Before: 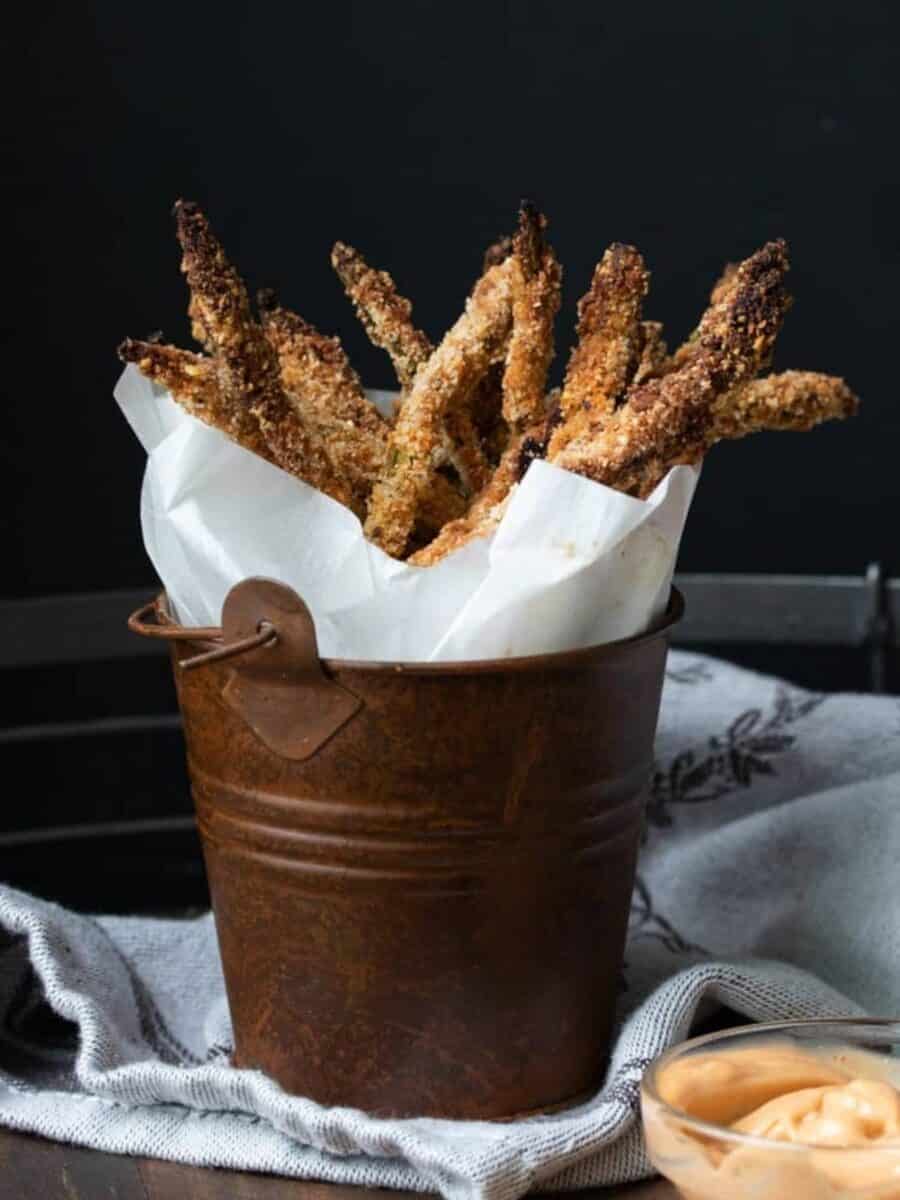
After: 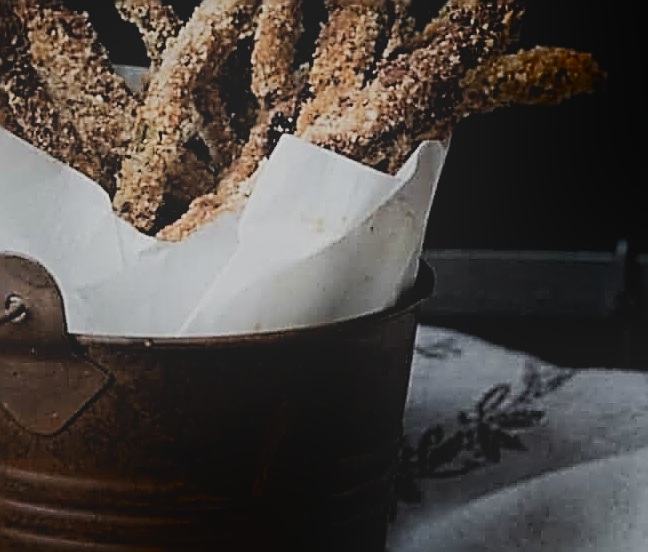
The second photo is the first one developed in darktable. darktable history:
exposure: compensate exposure bias true, compensate highlight preservation false
contrast brightness saturation: contrast -0.245, saturation -0.449
sharpen: amount 1.999
crop and rotate: left 27.891%, top 27.147%, bottom 26.784%
filmic rgb: black relative exposure -7.49 EV, white relative exposure 4.99 EV, hardness 3.33, contrast 1.297
tone equalizer: edges refinement/feathering 500, mask exposure compensation -1.57 EV, preserve details no
shadows and highlights: shadows -89.37, highlights 89.42, highlights color adjustment 53.12%, soften with gaussian
